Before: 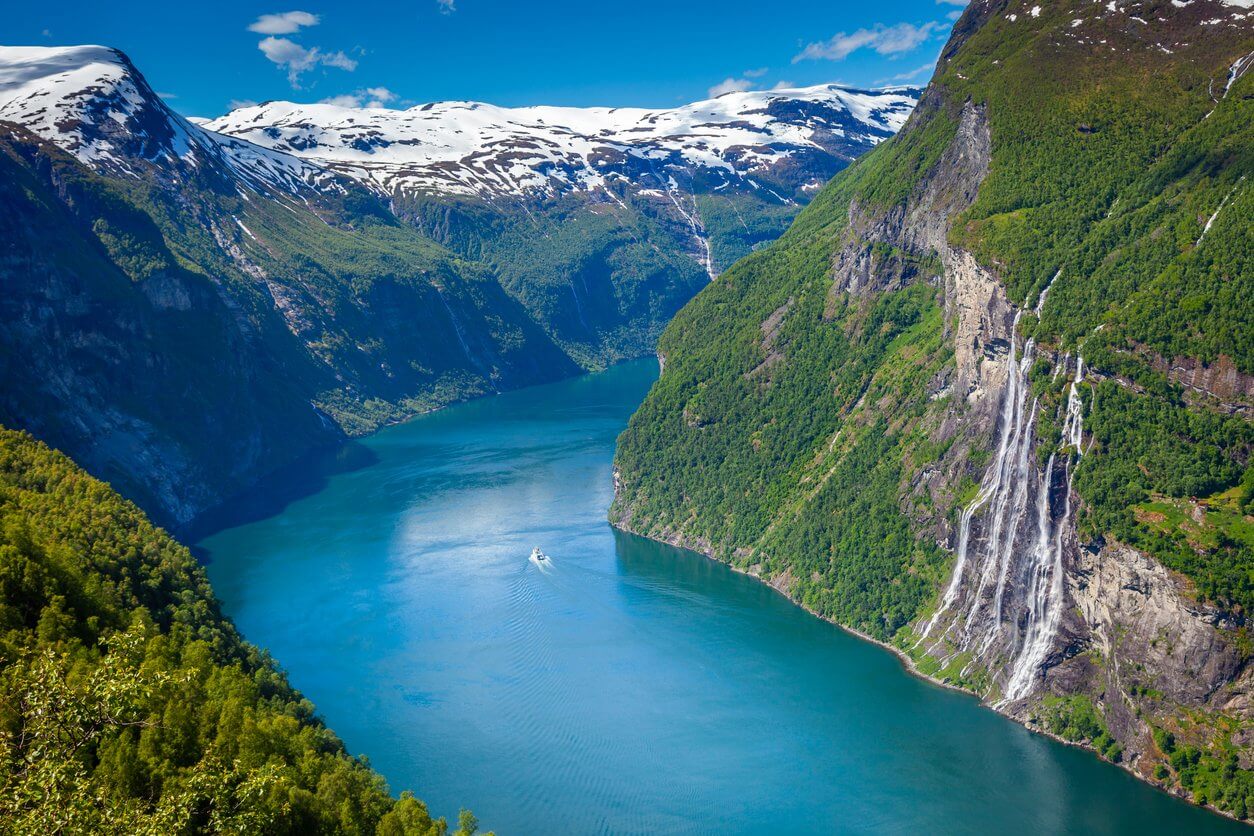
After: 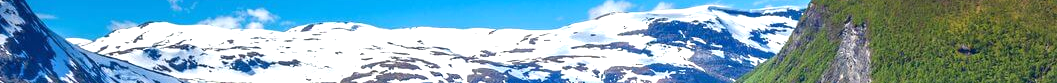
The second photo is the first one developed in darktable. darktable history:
crop and rotate: left 9.644%, top 9.491%, right 6.021%, bottom 80.509%
exposure: exposure 0.661 EV, compensate highlight preservation false
